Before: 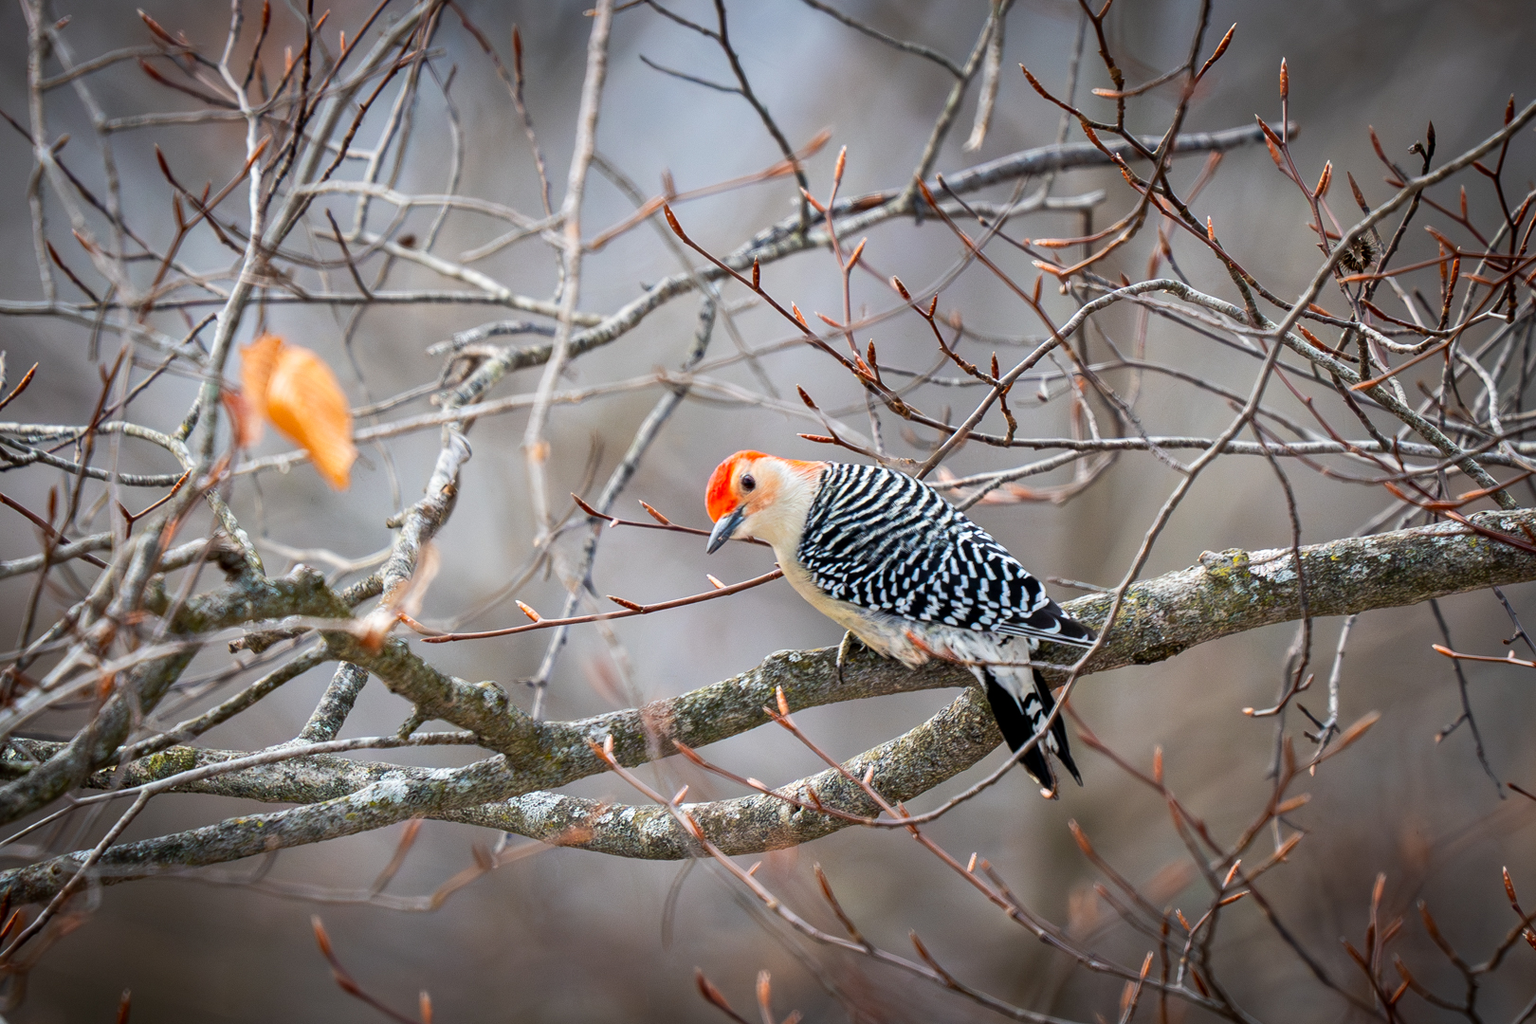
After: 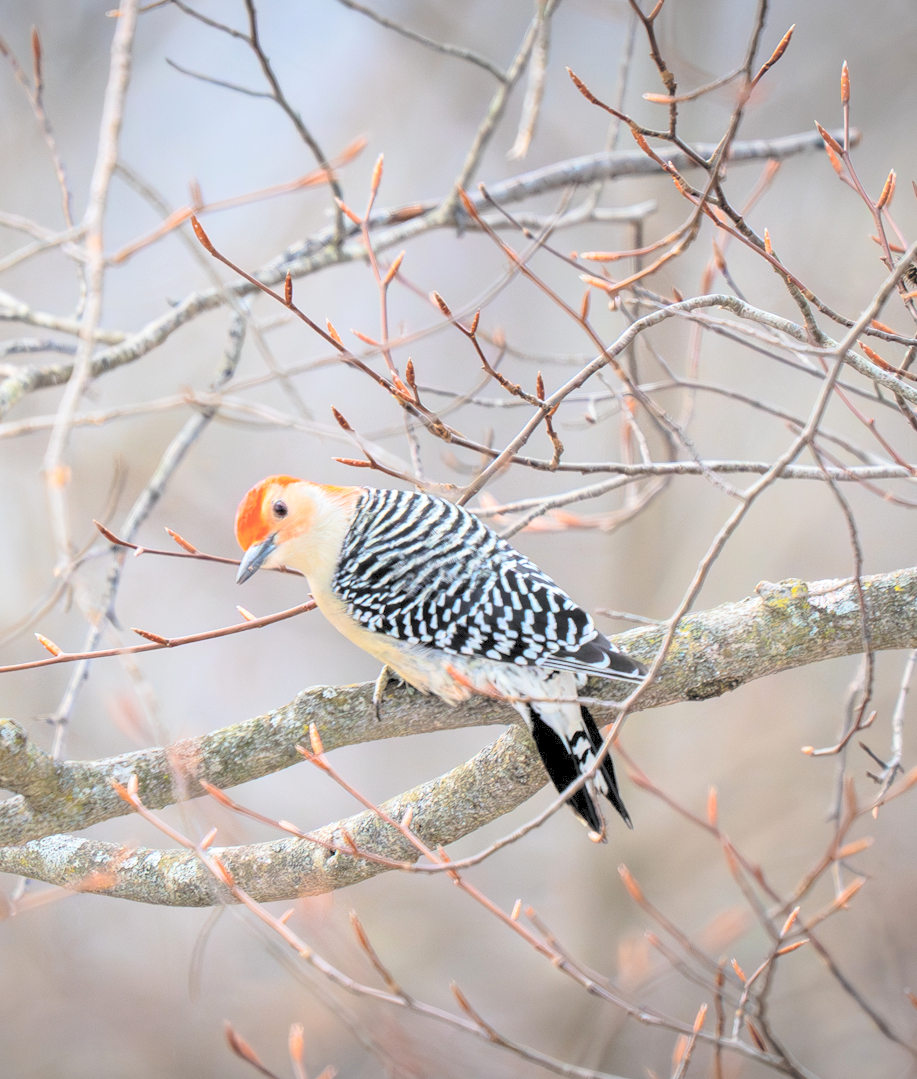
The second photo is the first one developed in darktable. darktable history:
crop: left 31.458%, top 0%, right 11.876%
contrast brightness saturation: brightness 1
shadows and highlights: shadows -88.03, highlights -35.45, shadows color adjustment 99.15%, highlights color adjustment 0%, soften with gaussian
